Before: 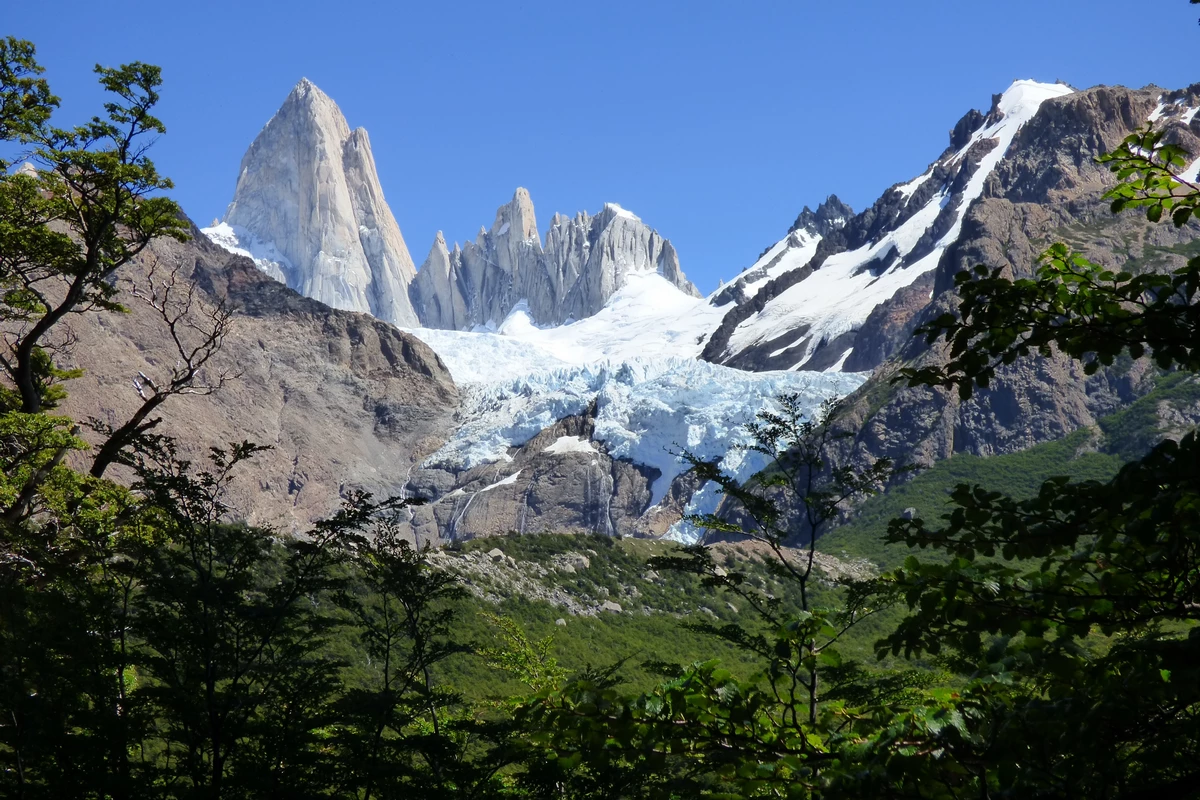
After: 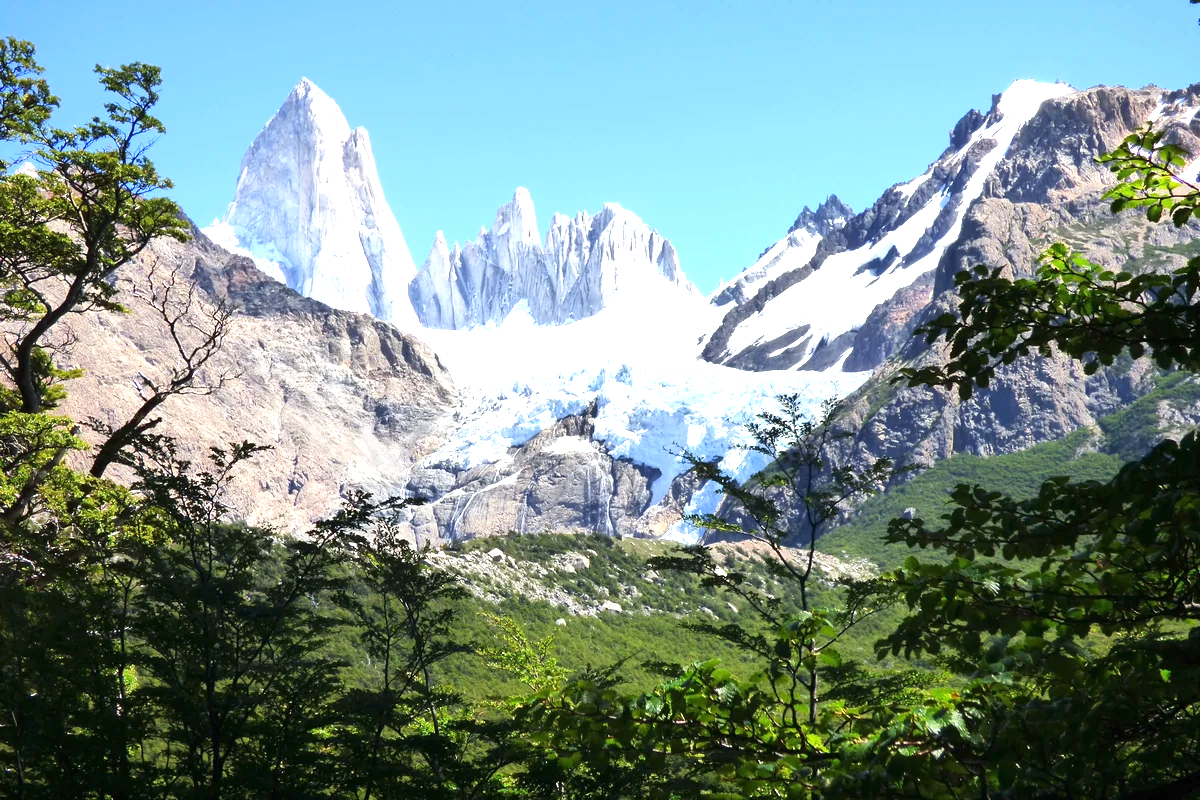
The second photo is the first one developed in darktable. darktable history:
tone equalizer: on, module defaults
exposure: black level correction 0, exposure 1.45 EV, compensate exposure bias true, compensate highlight preservation false
